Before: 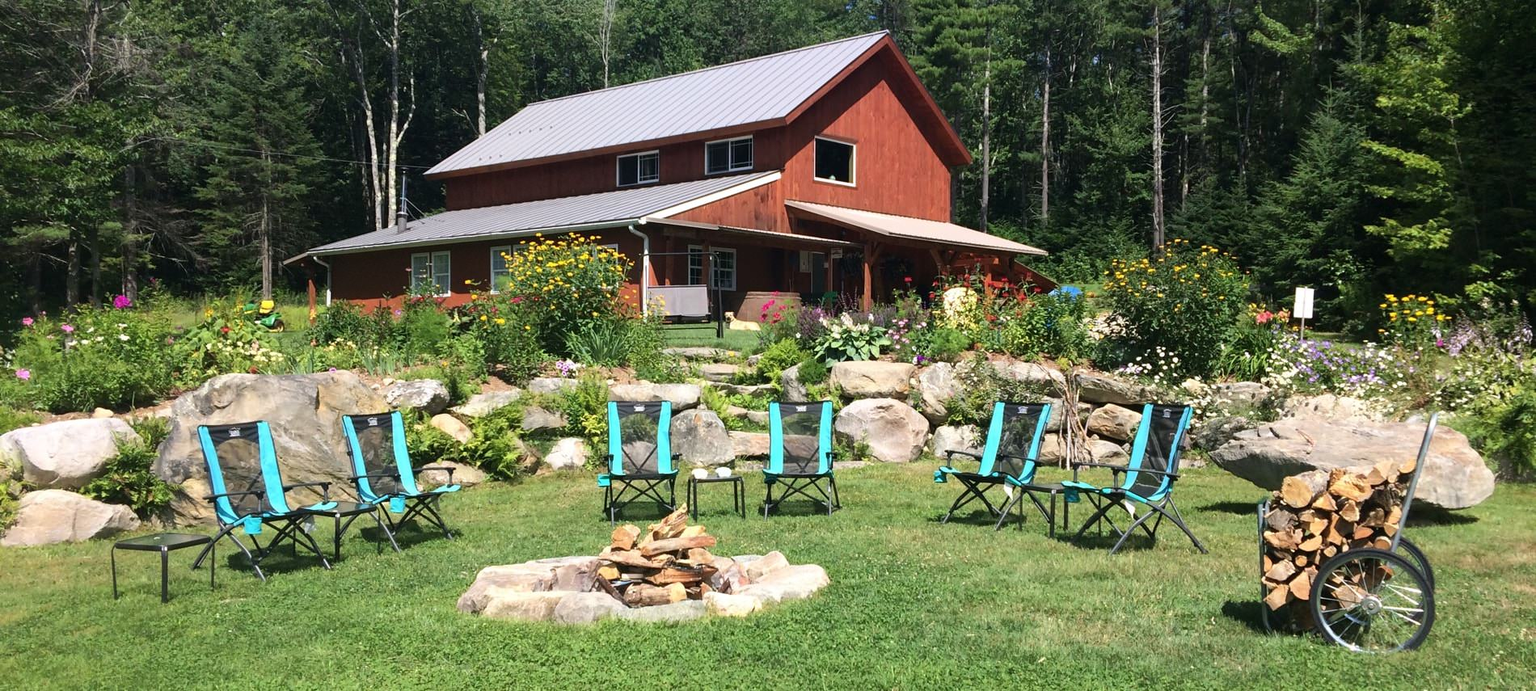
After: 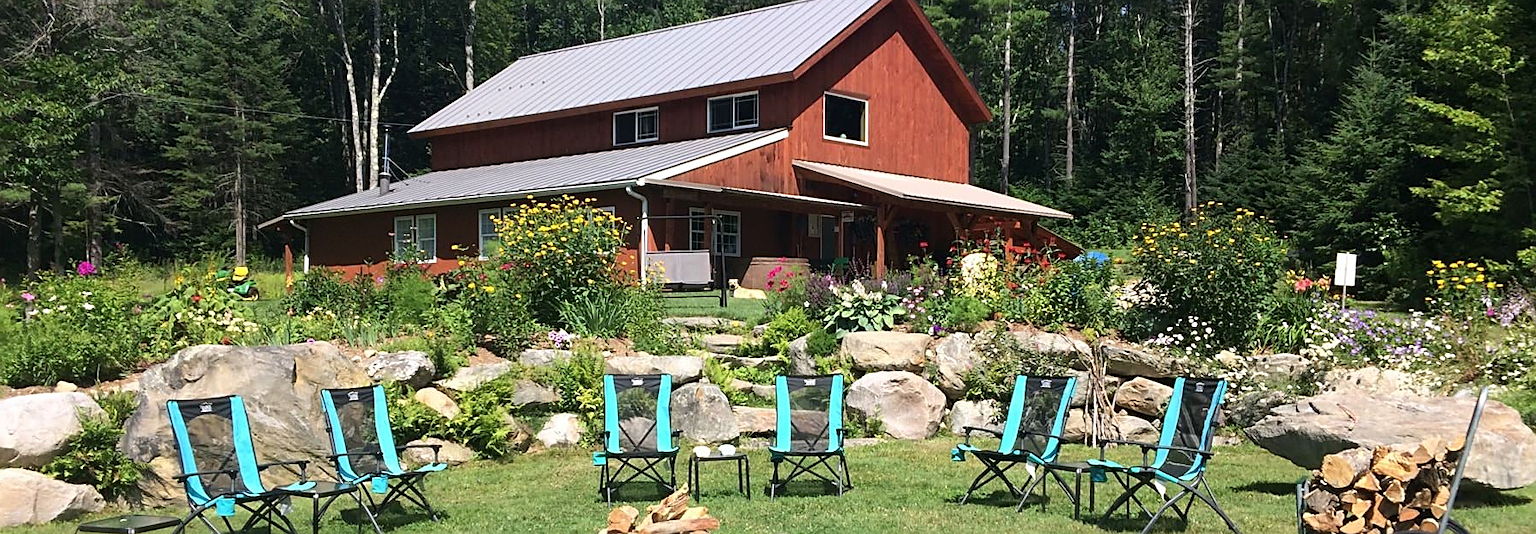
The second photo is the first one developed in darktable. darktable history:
crop: left 2.737%, top 7.287%, right 3.421%, bottom 20.179%
sharpen: on, module defaults
